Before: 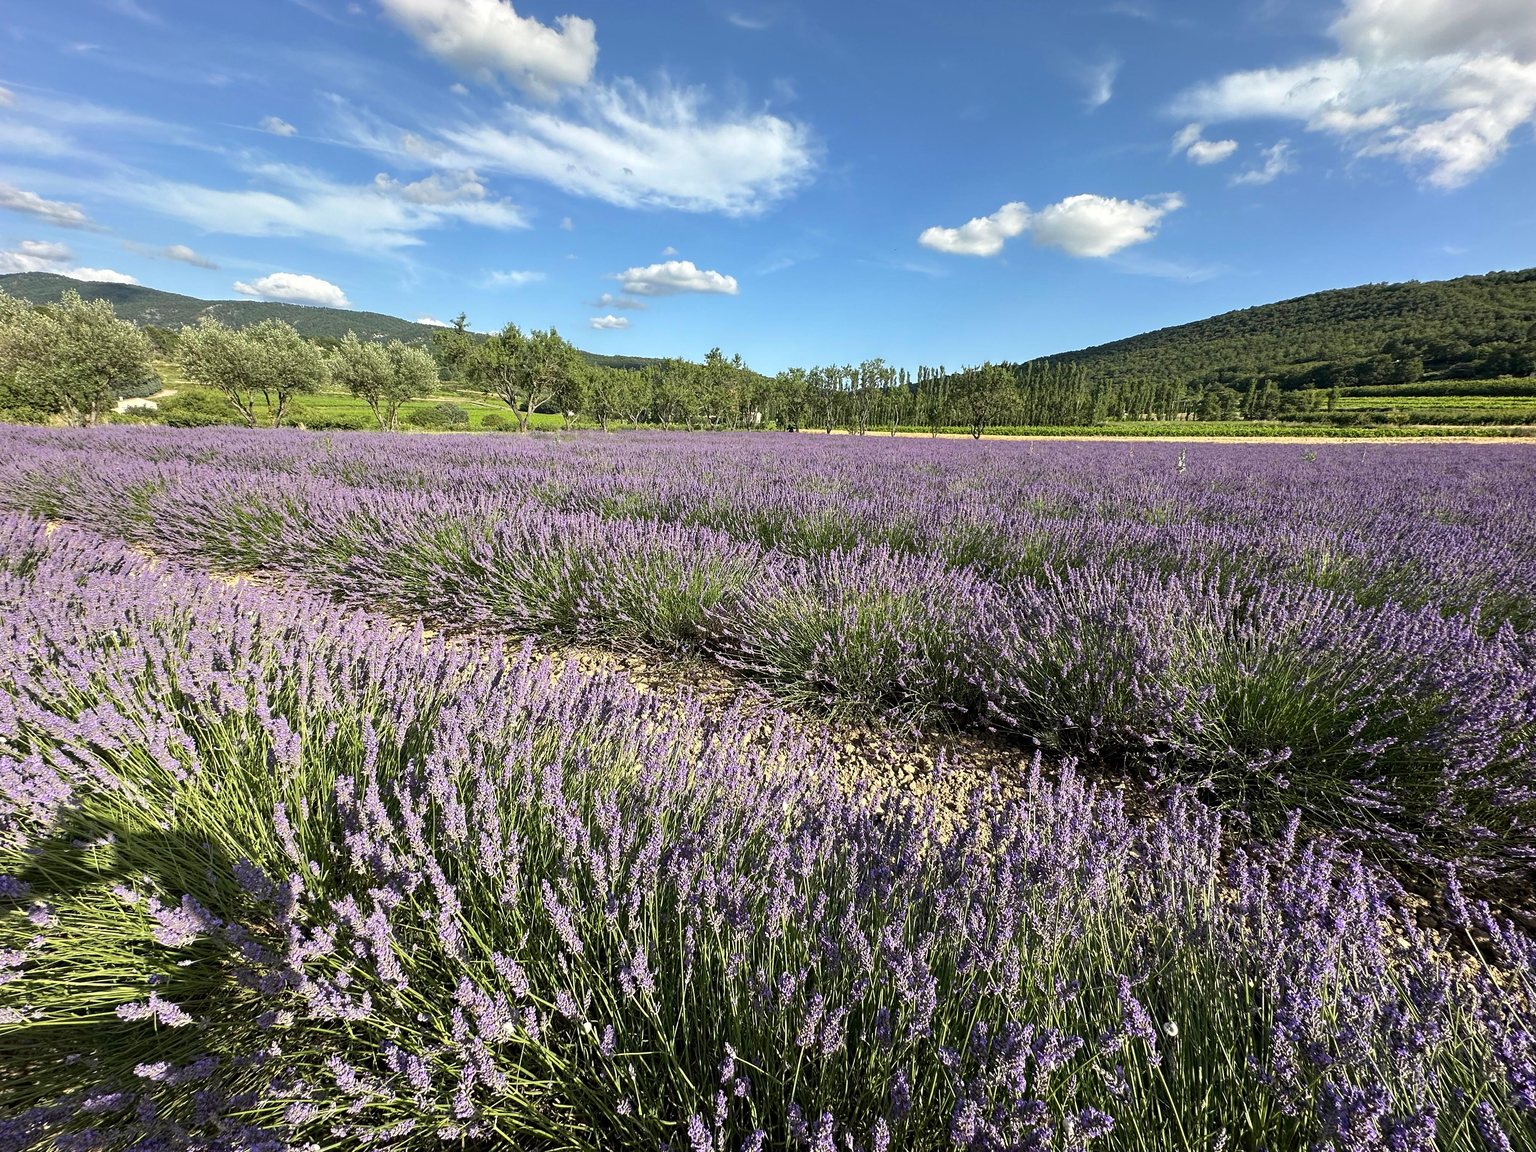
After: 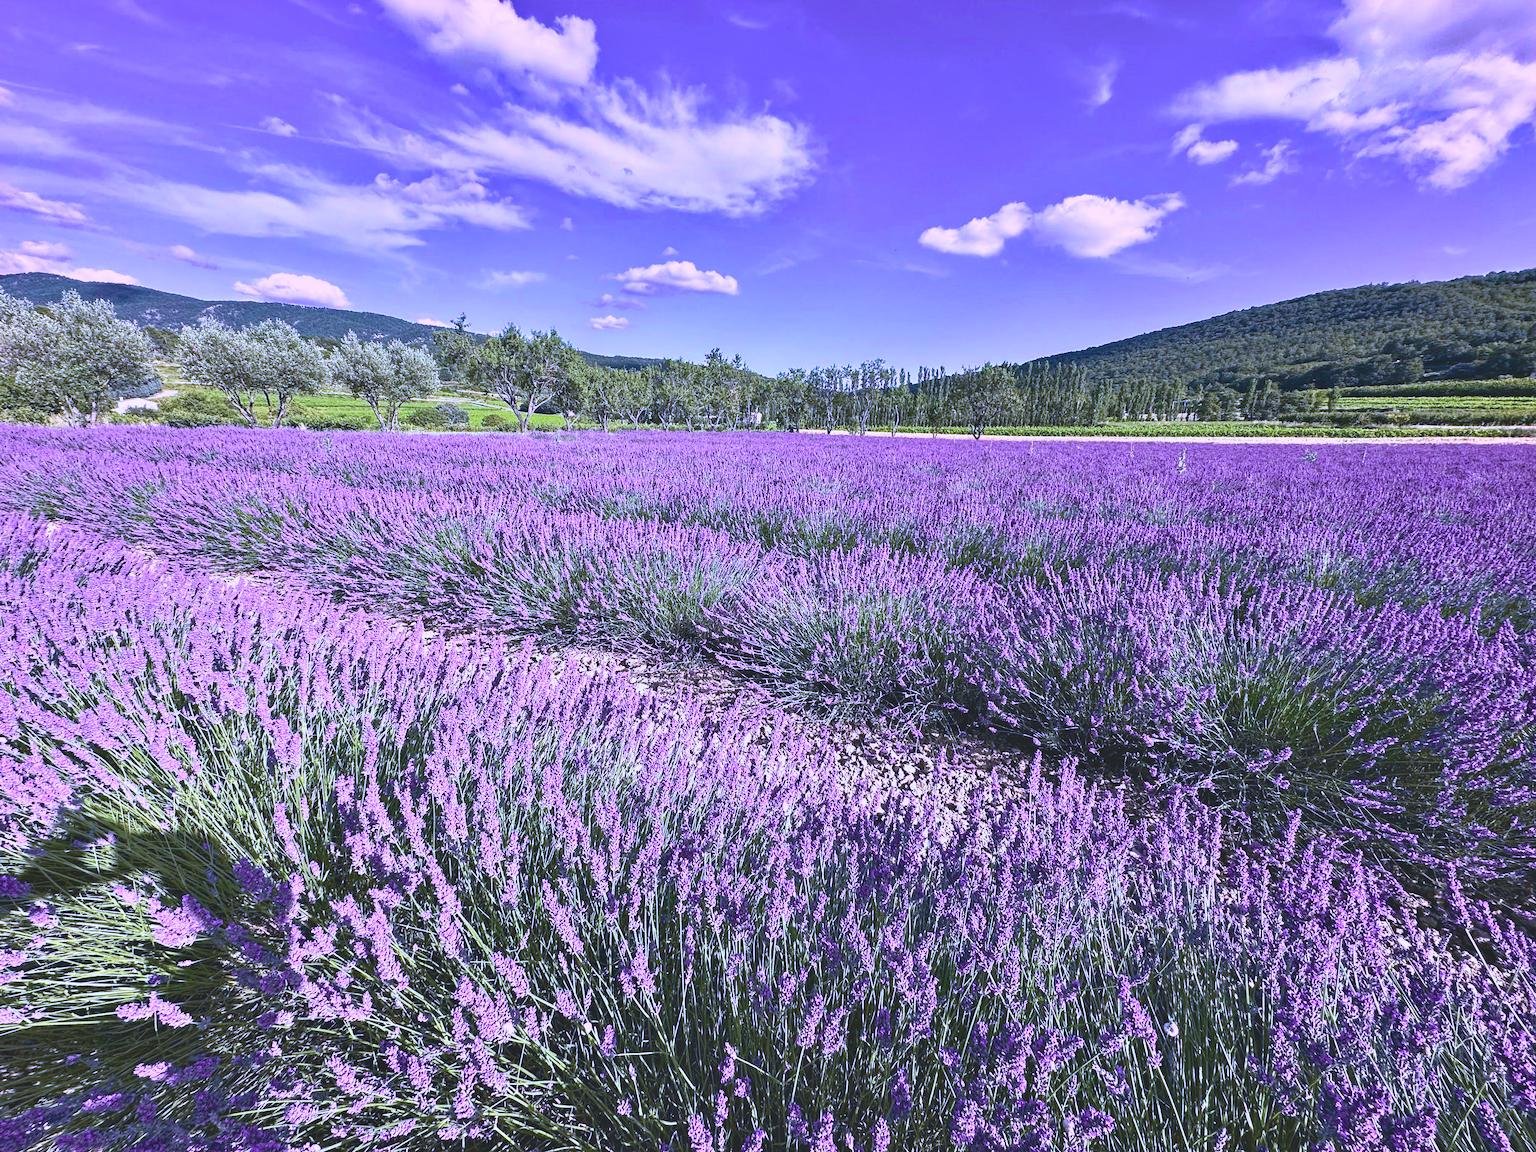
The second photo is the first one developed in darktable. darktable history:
color balance rgb: linear chroma grading › global chroma 9%, perceptual saturation grading › global saturation 36%, perceptual saturation grading › shadows 35%, perceptual brilliance grading › global brilliance 15%, perceptual brilliance grading › shadows -35%, global vibrance 15%
haze removal: strength 0.29, distance 0.25, compatibility mode true, adaptive false
tone curve: curves: ch0 [(0, 0.013) (0.104, 0.103) (0.258, 0.267) (0.448, 0.487) (0.709, 0.794) (0.886, 0.922) (0.994, 0.971)]; ch1 [(0, 0) (0.335, 0.298) (0.446, 0.413) (0.488, 0.484) (0.515, 0.508) (0.566, 0.593) (0.635, 0.661) (1, 1)]; ch2 [(0, 0) (0.314, 0.301) (0.437, 0.403) (0.502, 0.494) (0.528, 0.54) (0.557, 0.559) (0.612, 0.62) (0.715, 0.691) (1, 1)], color space Lab, independent channels, preserve colors none
contrast brightness saturation: contrast -0.26, saturation -0.43
shadows and highlights: soften with gaussian
white balance: red 0.98, blue 1.61
